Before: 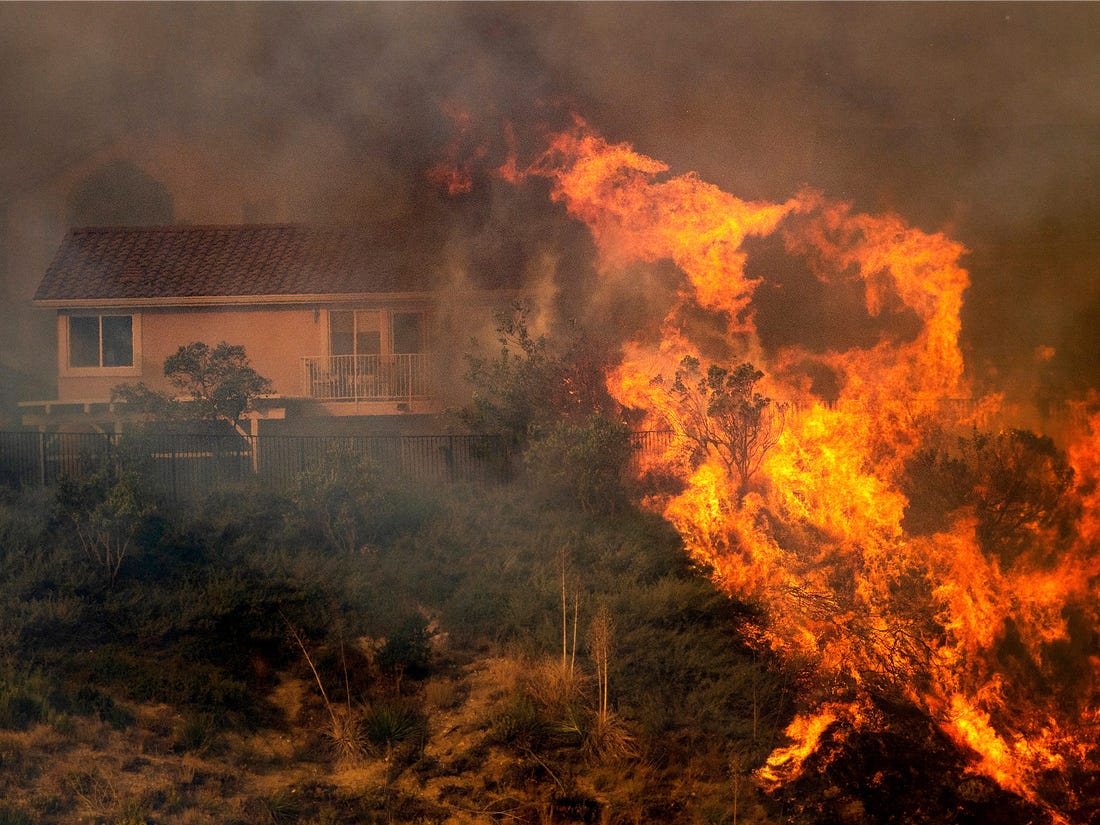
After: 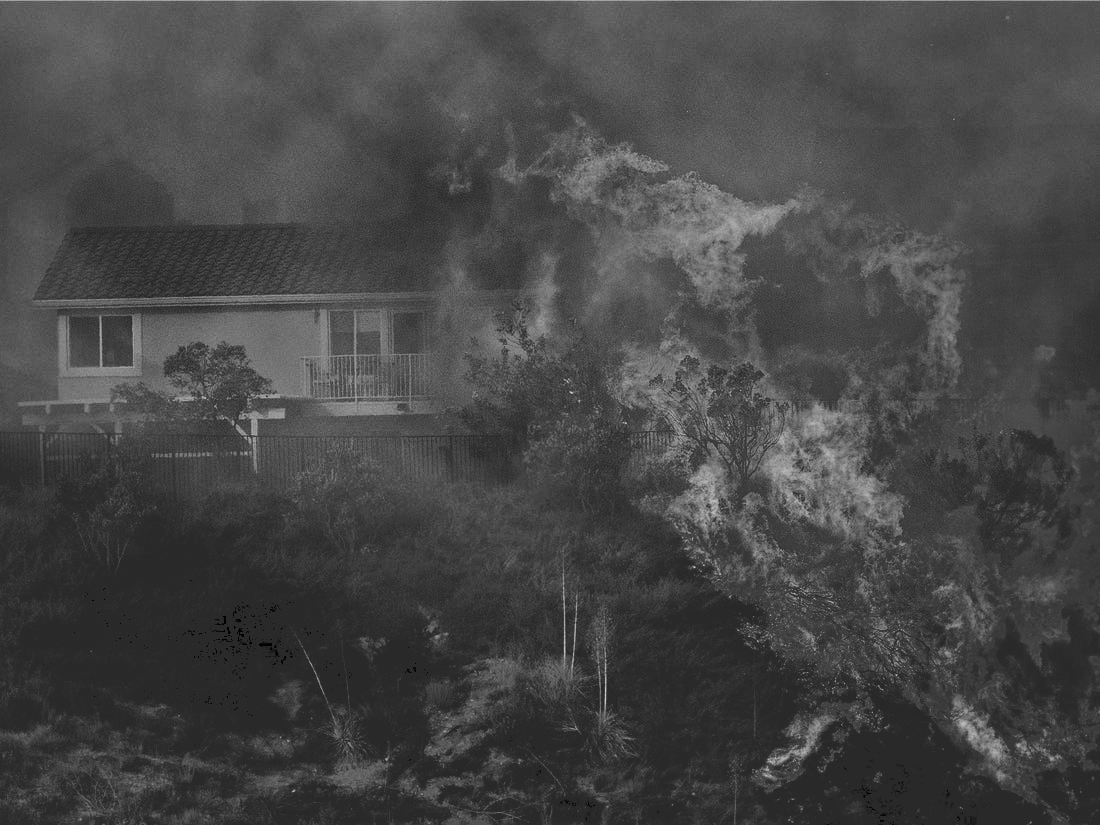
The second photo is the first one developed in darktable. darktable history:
monochrome: a 0, b 0, size 0.5, highlights 0.57
tone curve: curves: ch0 [(0, 0) (0.003, 0.17) (0.011, 0.17) (0.025, 0.17) (0.044, 0.168) (0.069, 0.167) (0.1, 0.173) (0.136, 0.181) (0.177, 0.199) (0.224, 0.226) (0.277, 0.271) (0.335, 0.333) (0.399, 0.419) (0.468, 0.52) (0.543, 0.621) (0.623, 0.716) (0.709, 0.795) (0.801, 0.867) (0.898, 0.914) (1, 1)], preserve colors none
bloom: size 9%, threshold 100%, strength 7%
tone equalizer: on, module defaults
